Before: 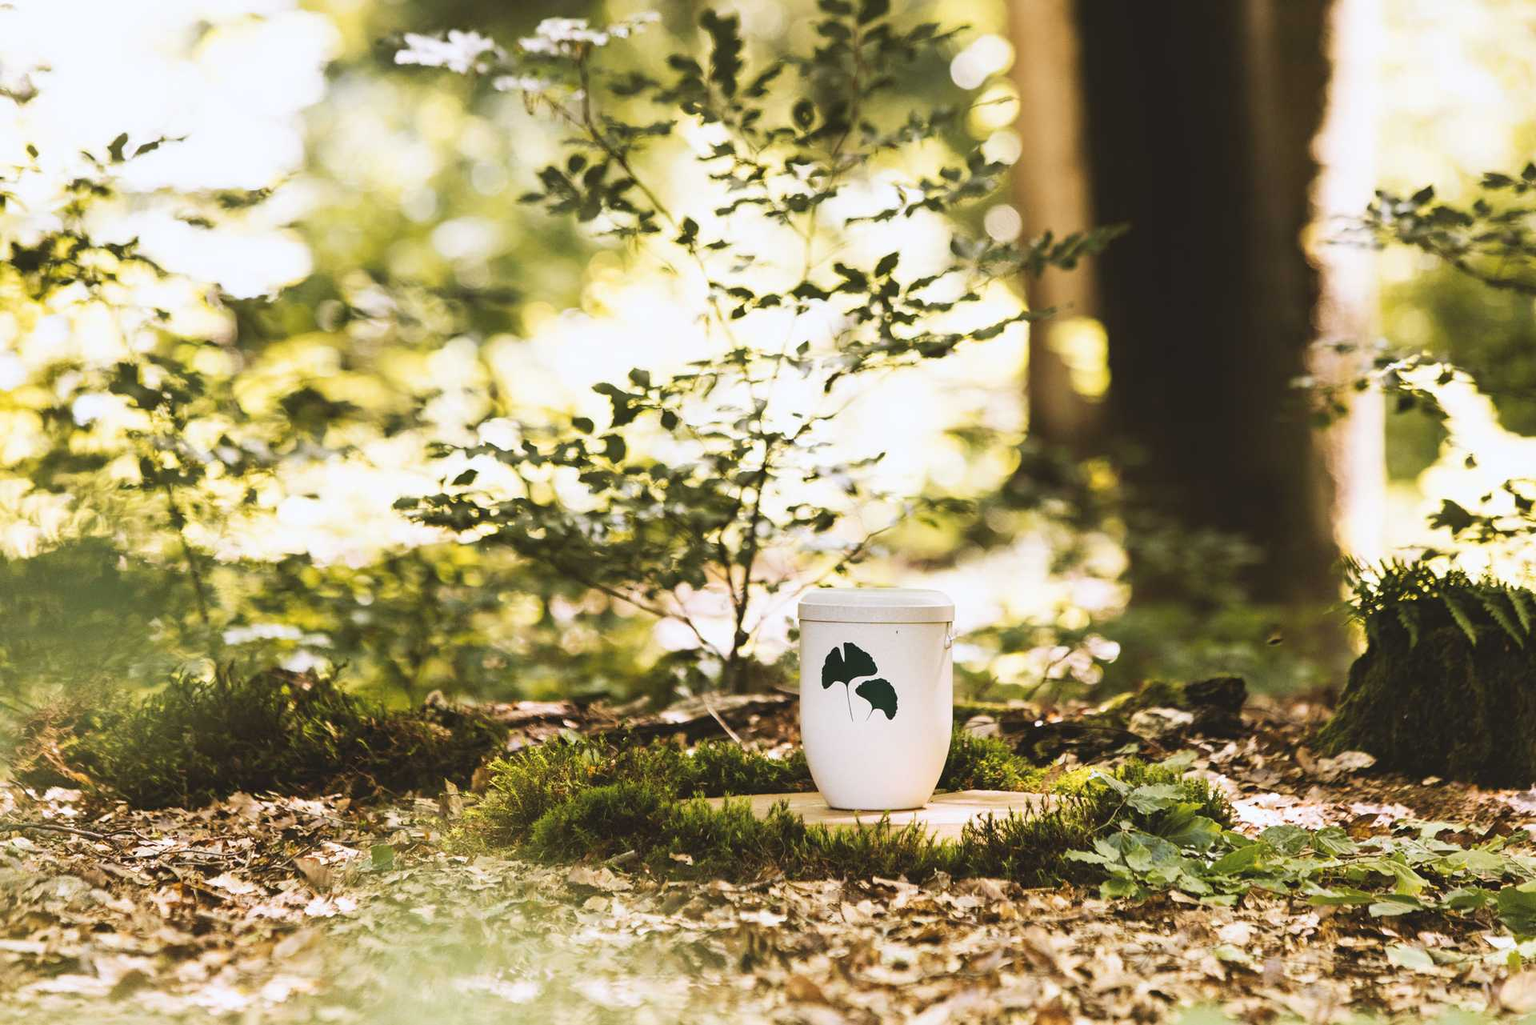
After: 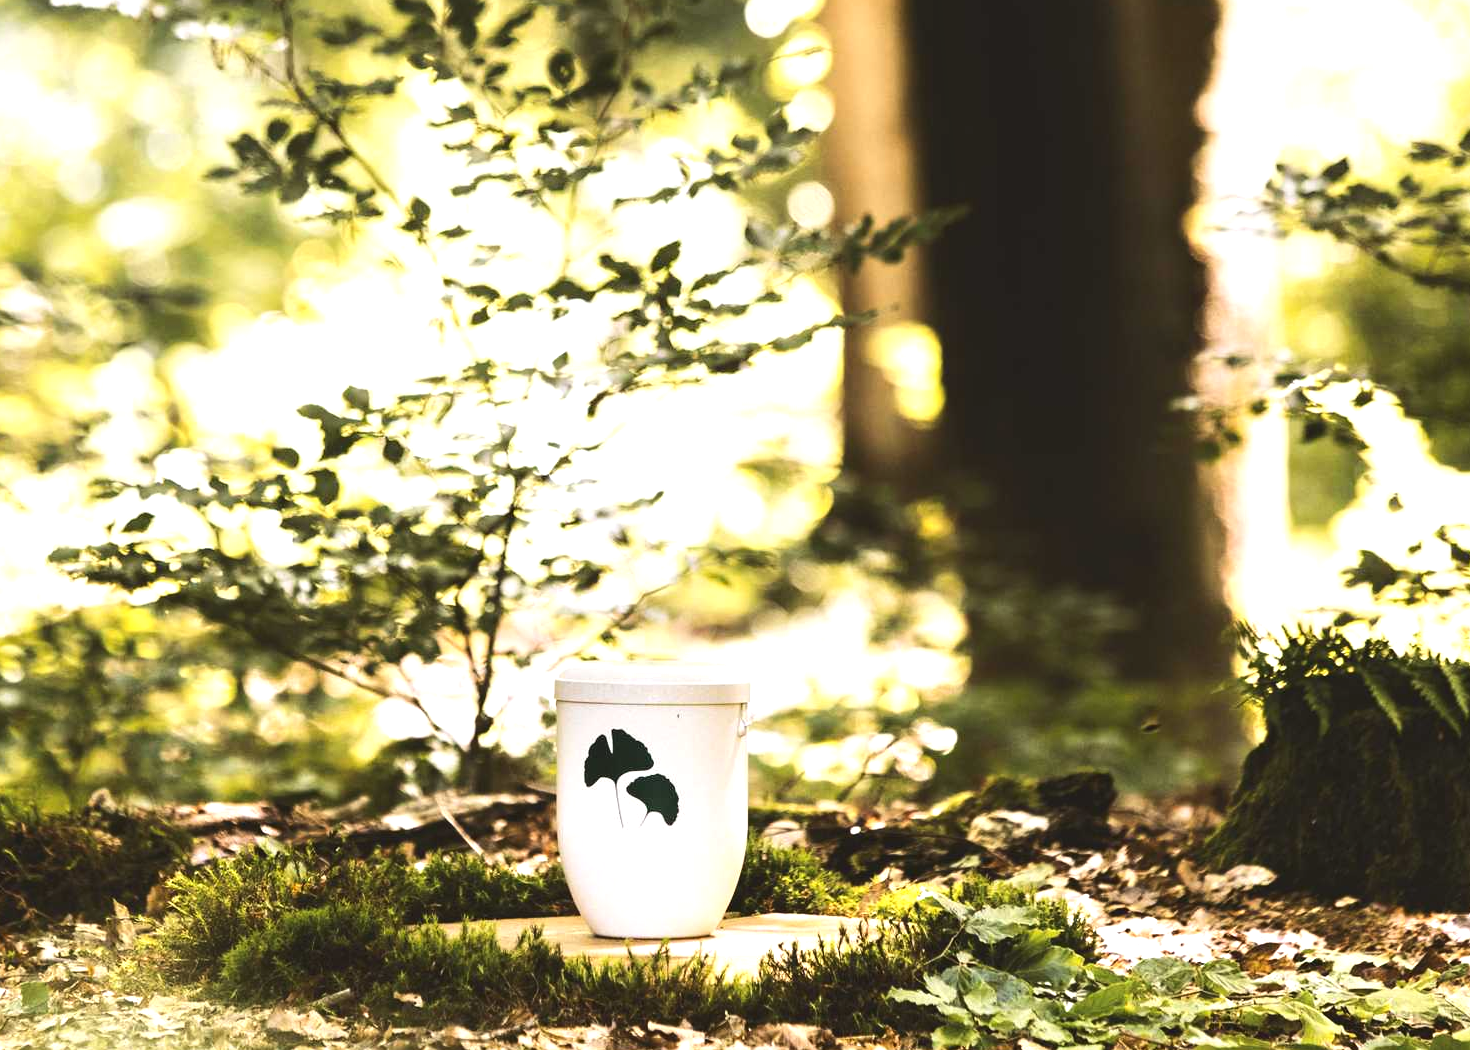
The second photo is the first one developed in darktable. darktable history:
tone equalizer: -8 EV 0.001 EV, -7 EV -0.002 EV, -6 EV 0.002 EV, -5 EV -0.03 EV, -4 EV -0.116 EV, -3 EV -0.169 EV, -2 EV 0.24 EV, -1 EV 0.702 EV, +0 EV 0.493 EV
crop: left 23.095%, top 5.827%, bottom 11.854%
